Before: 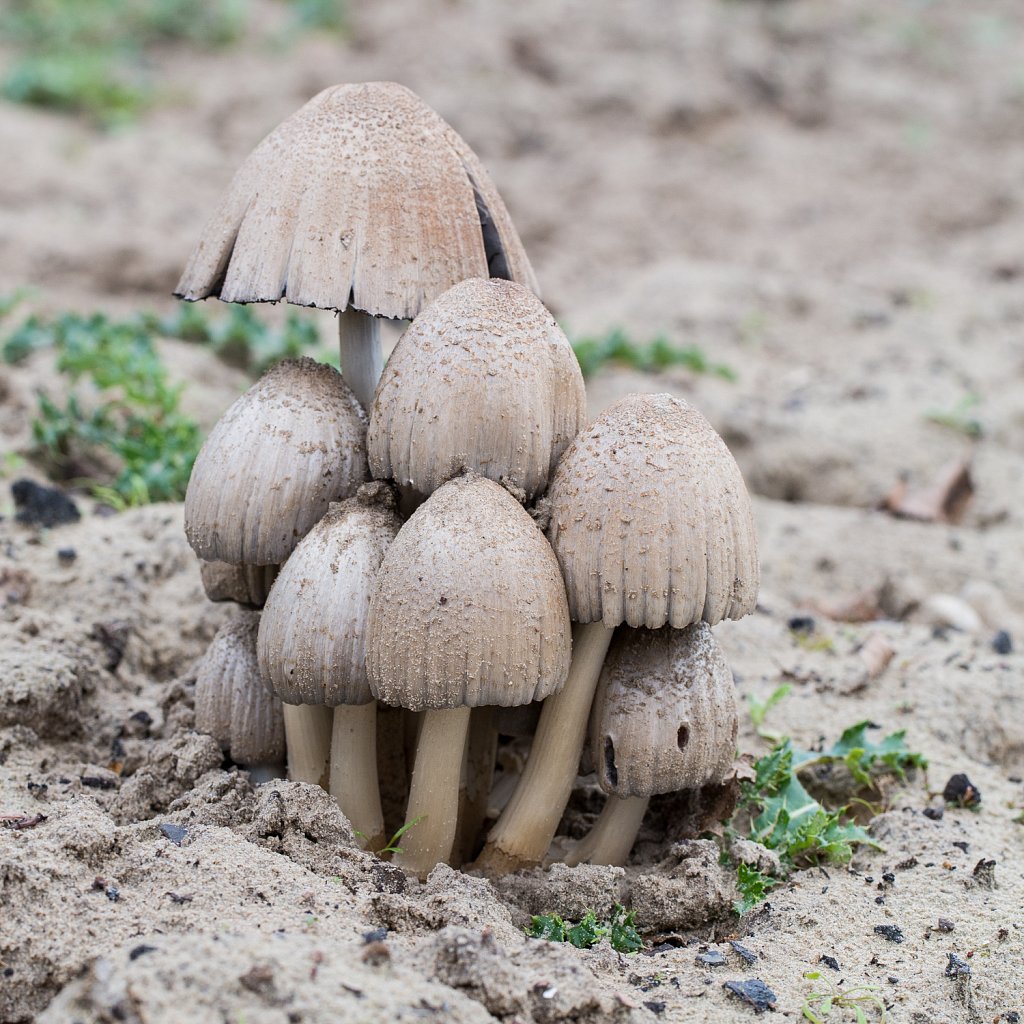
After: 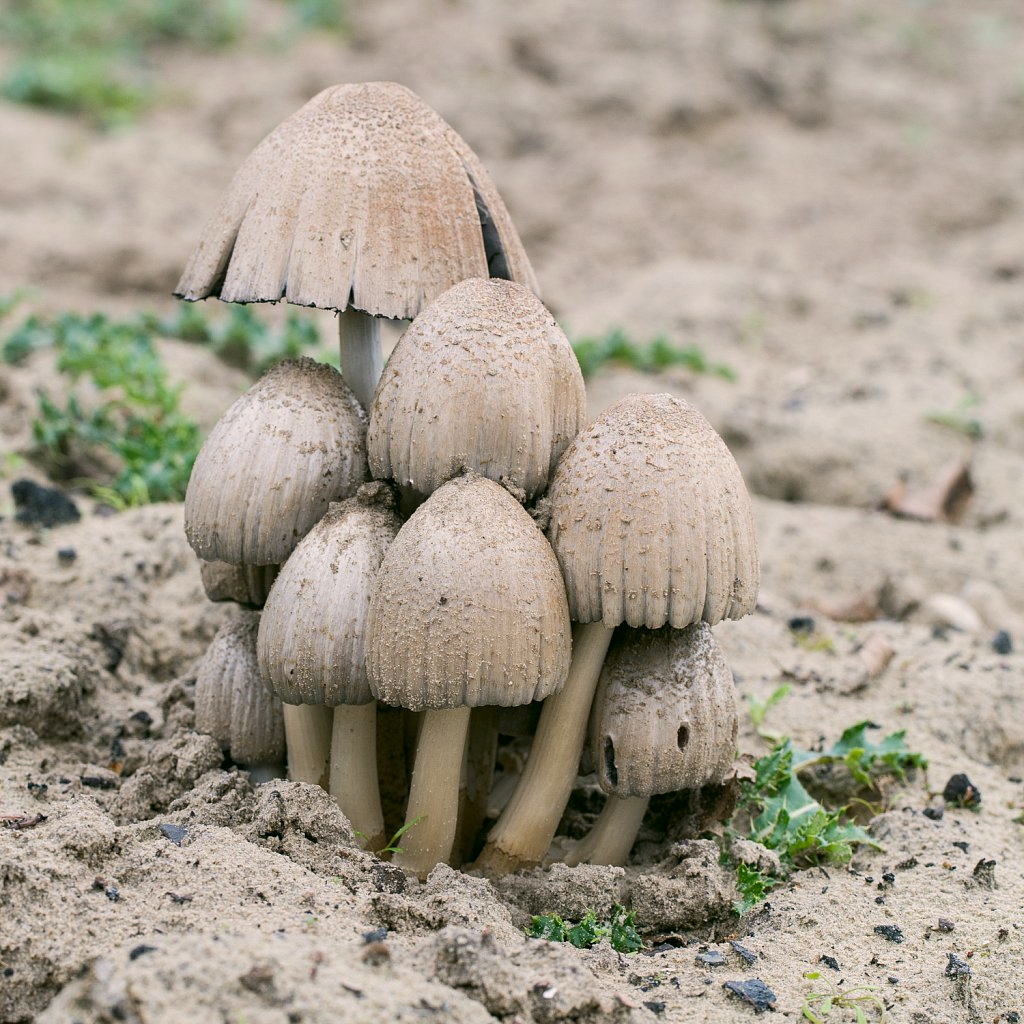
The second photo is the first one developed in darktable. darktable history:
color correction: highlights a* 4.31, highlights b* 4.91, shadows a* -7.51, shadows b* 4.82
